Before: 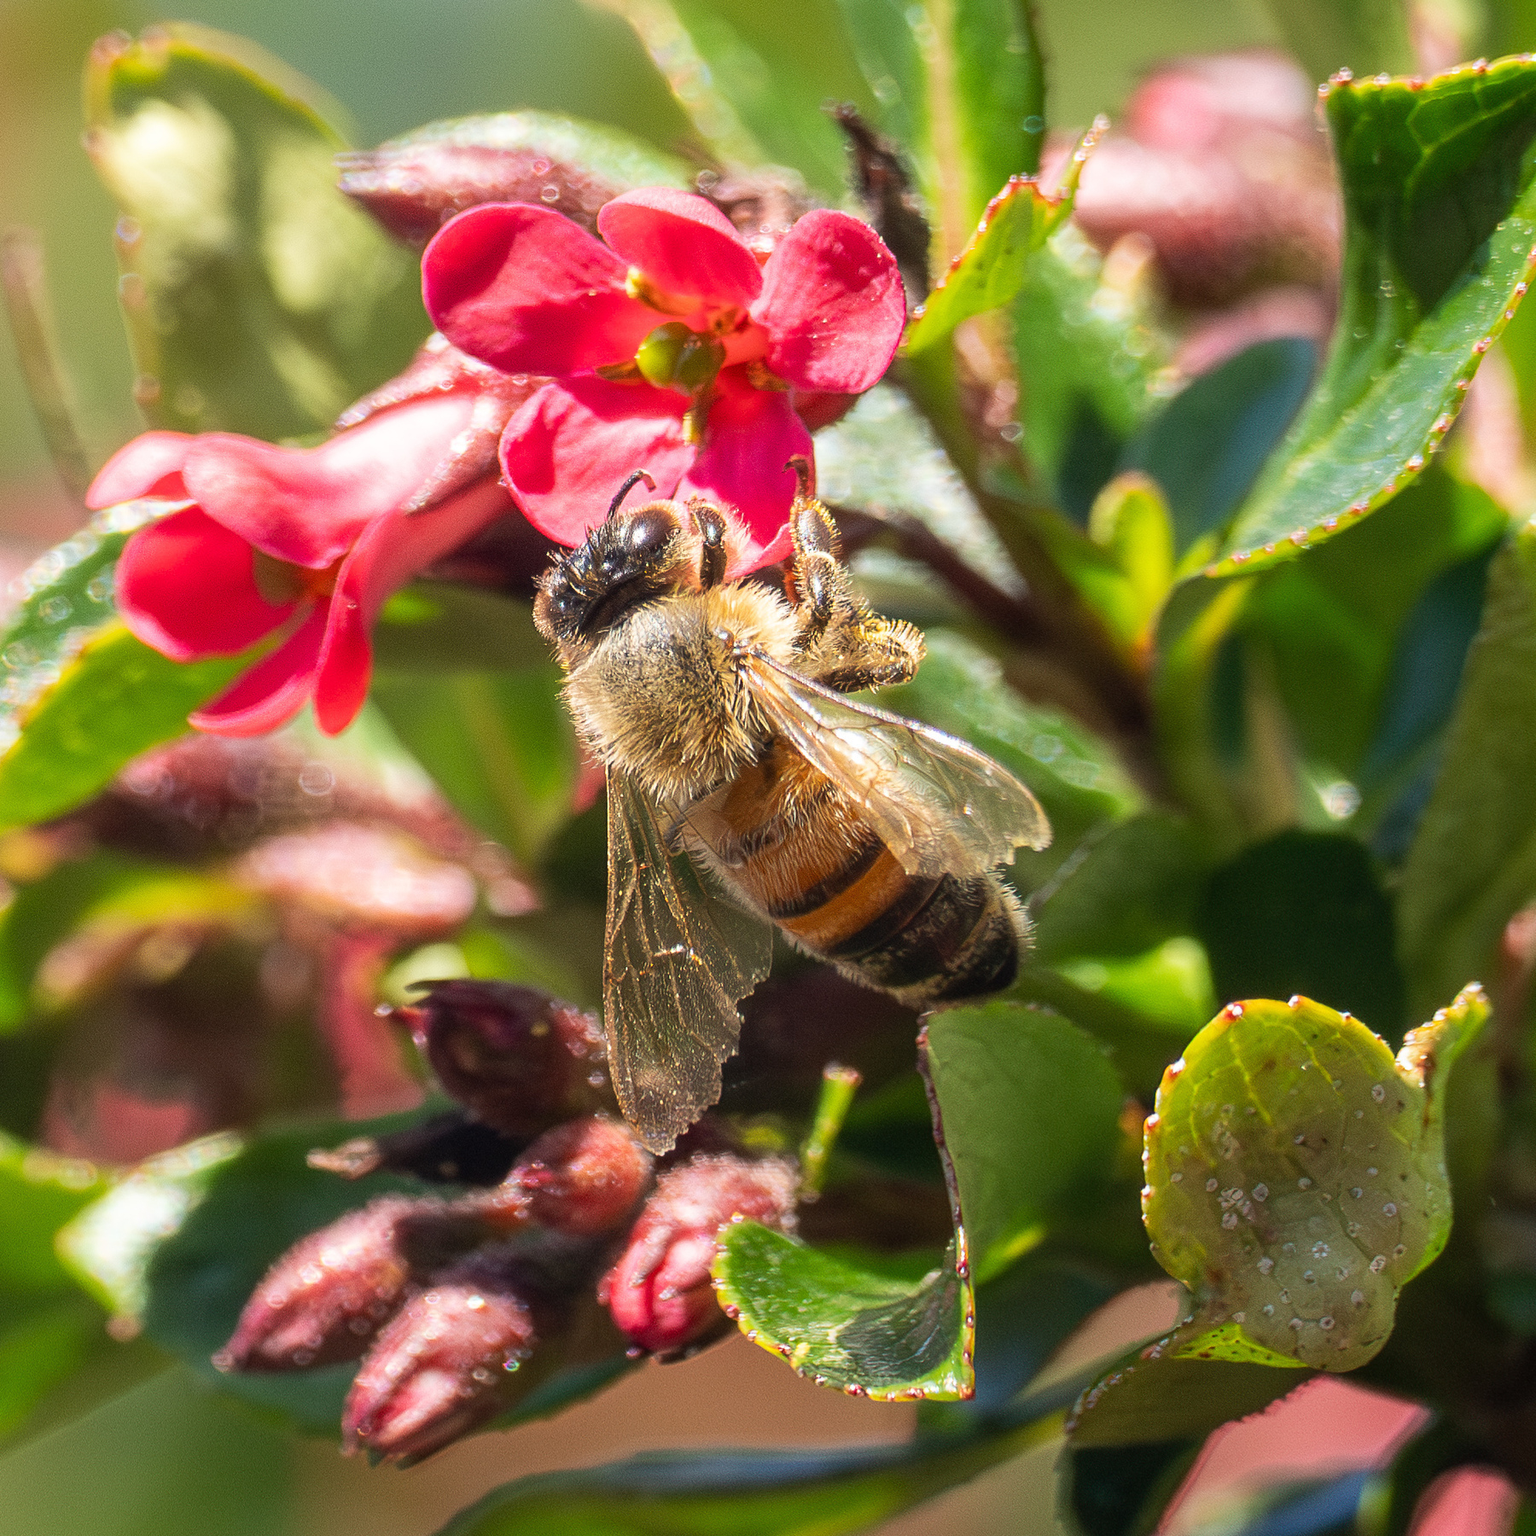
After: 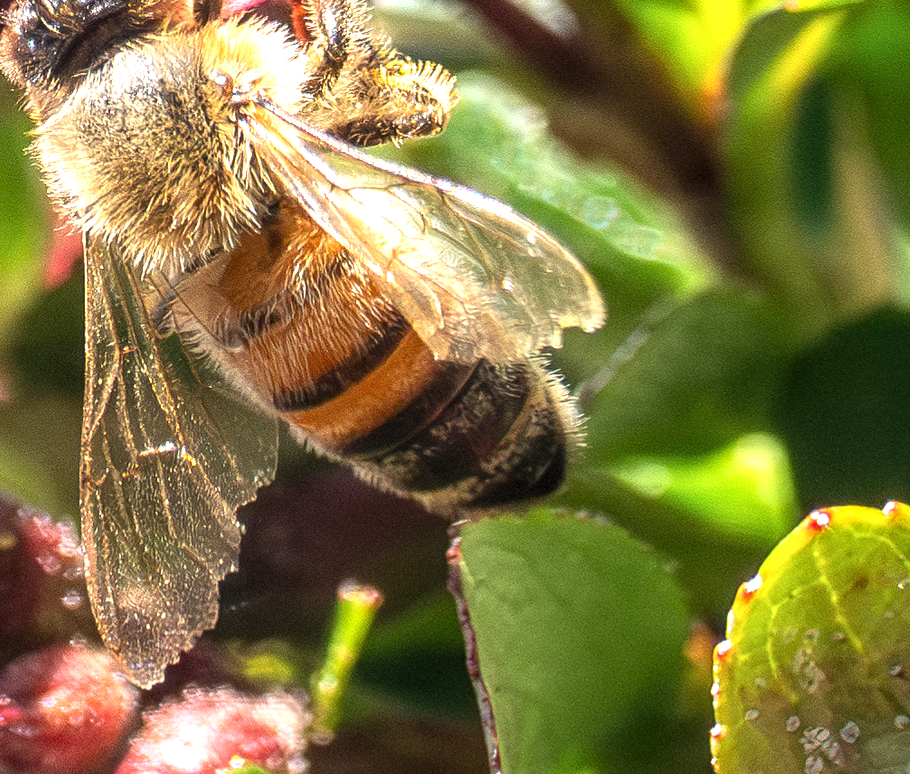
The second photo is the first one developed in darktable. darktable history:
exposure: black level correction 0, exposure 0.702 EV, compensate highlight preservation false
crop: left 34.875%, top 36.994%, right 14.531%, bottom 19.988%
local contrast: detail 130%
